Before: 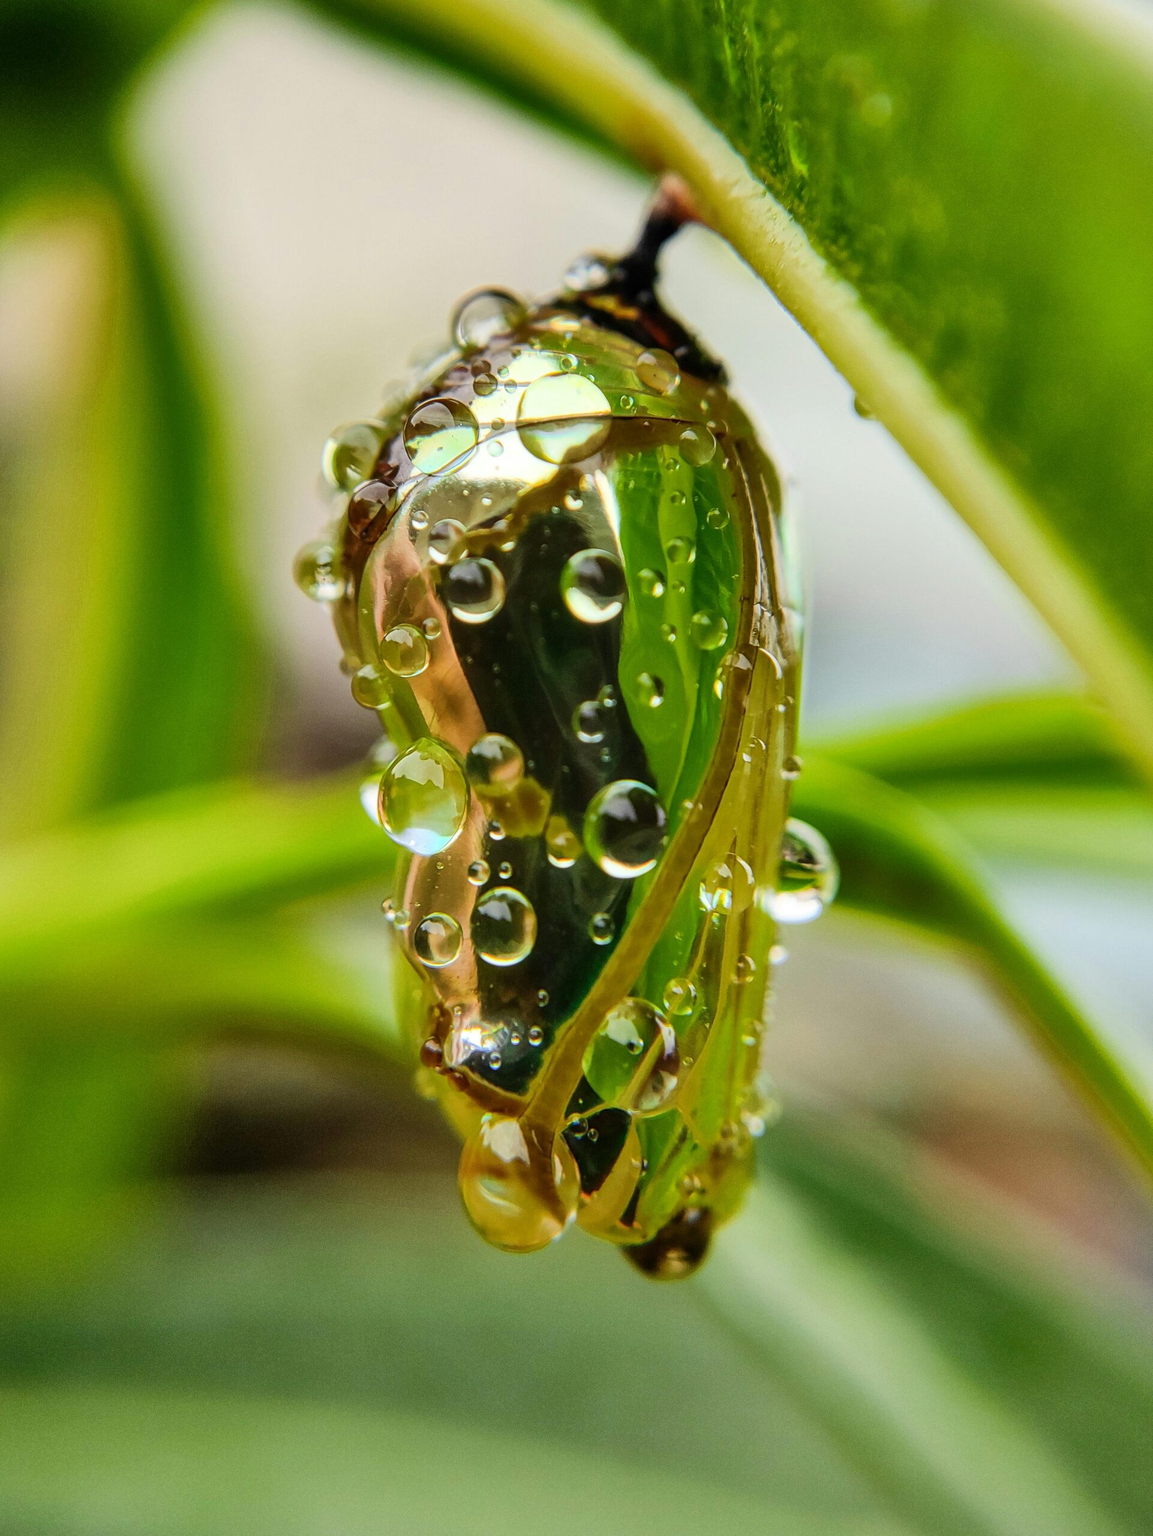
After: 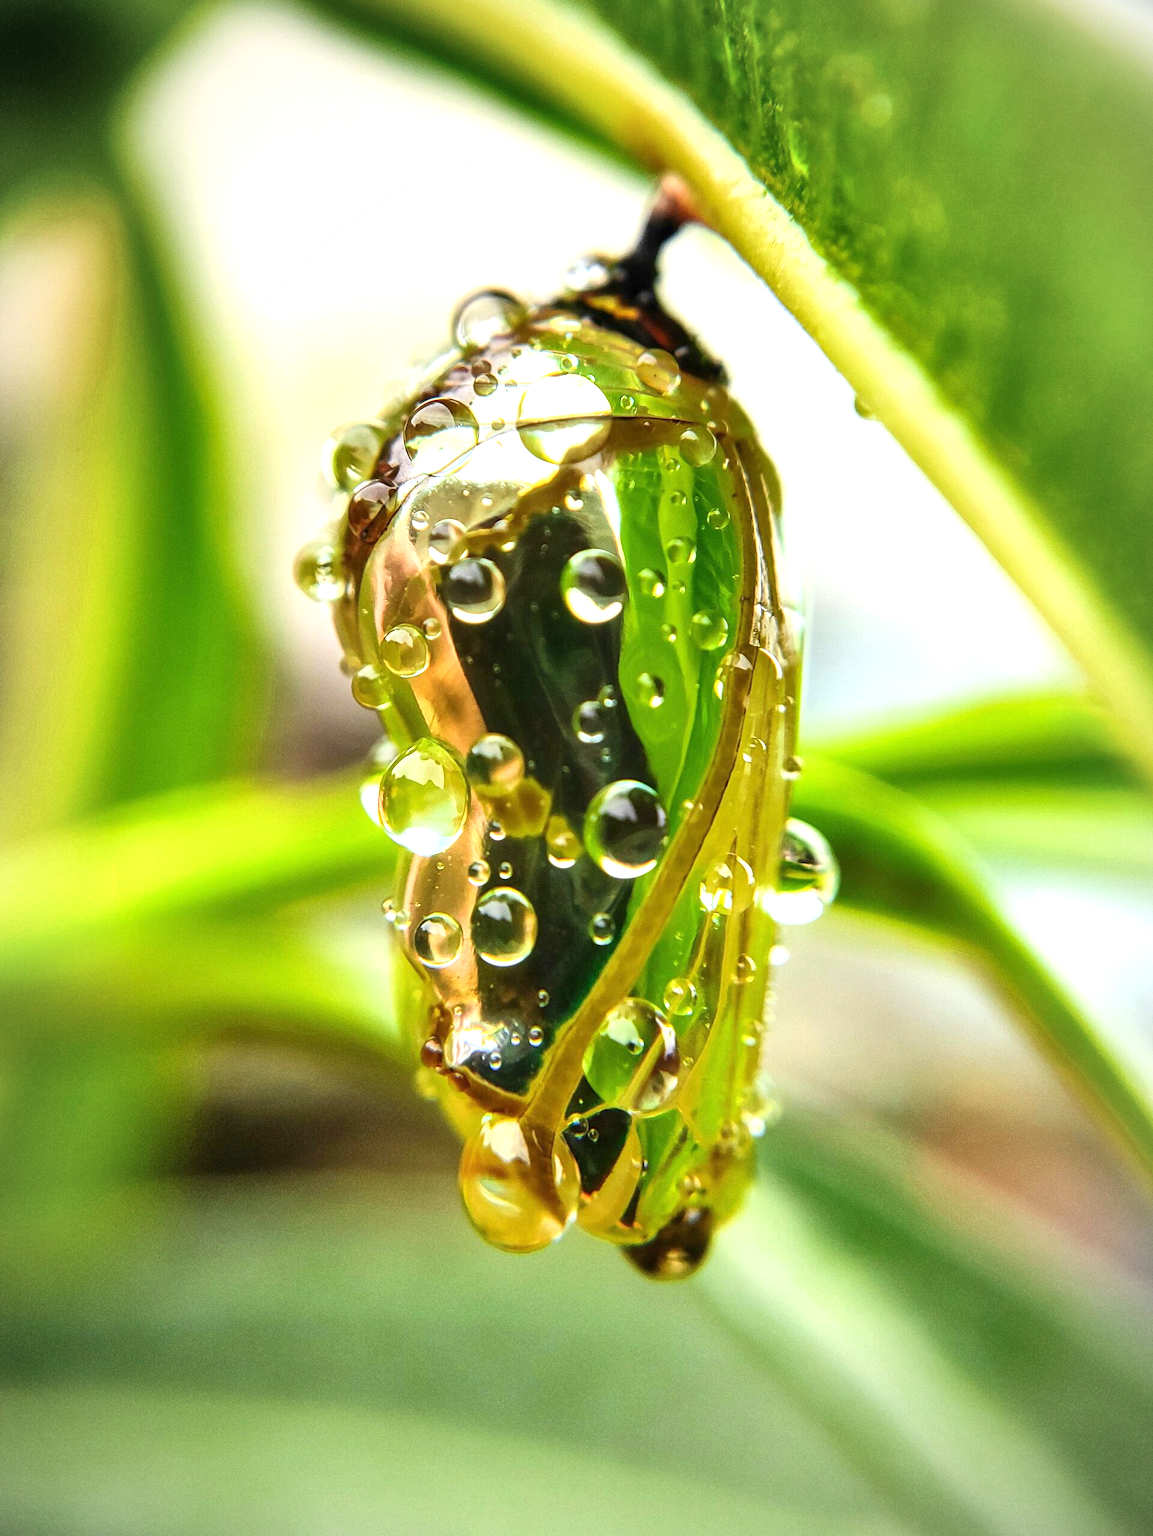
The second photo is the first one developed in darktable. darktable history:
vignetting: fall-off start 81.12%, fall-off radius 61.38%, brightness -0.411, saturation -0.31, automatic ratio true, width/height ratio 1.413, unbound false
exposure: black level correction 0, exposure 0.947 EV, compensate exposure bias true, compensate highlight preservation false
